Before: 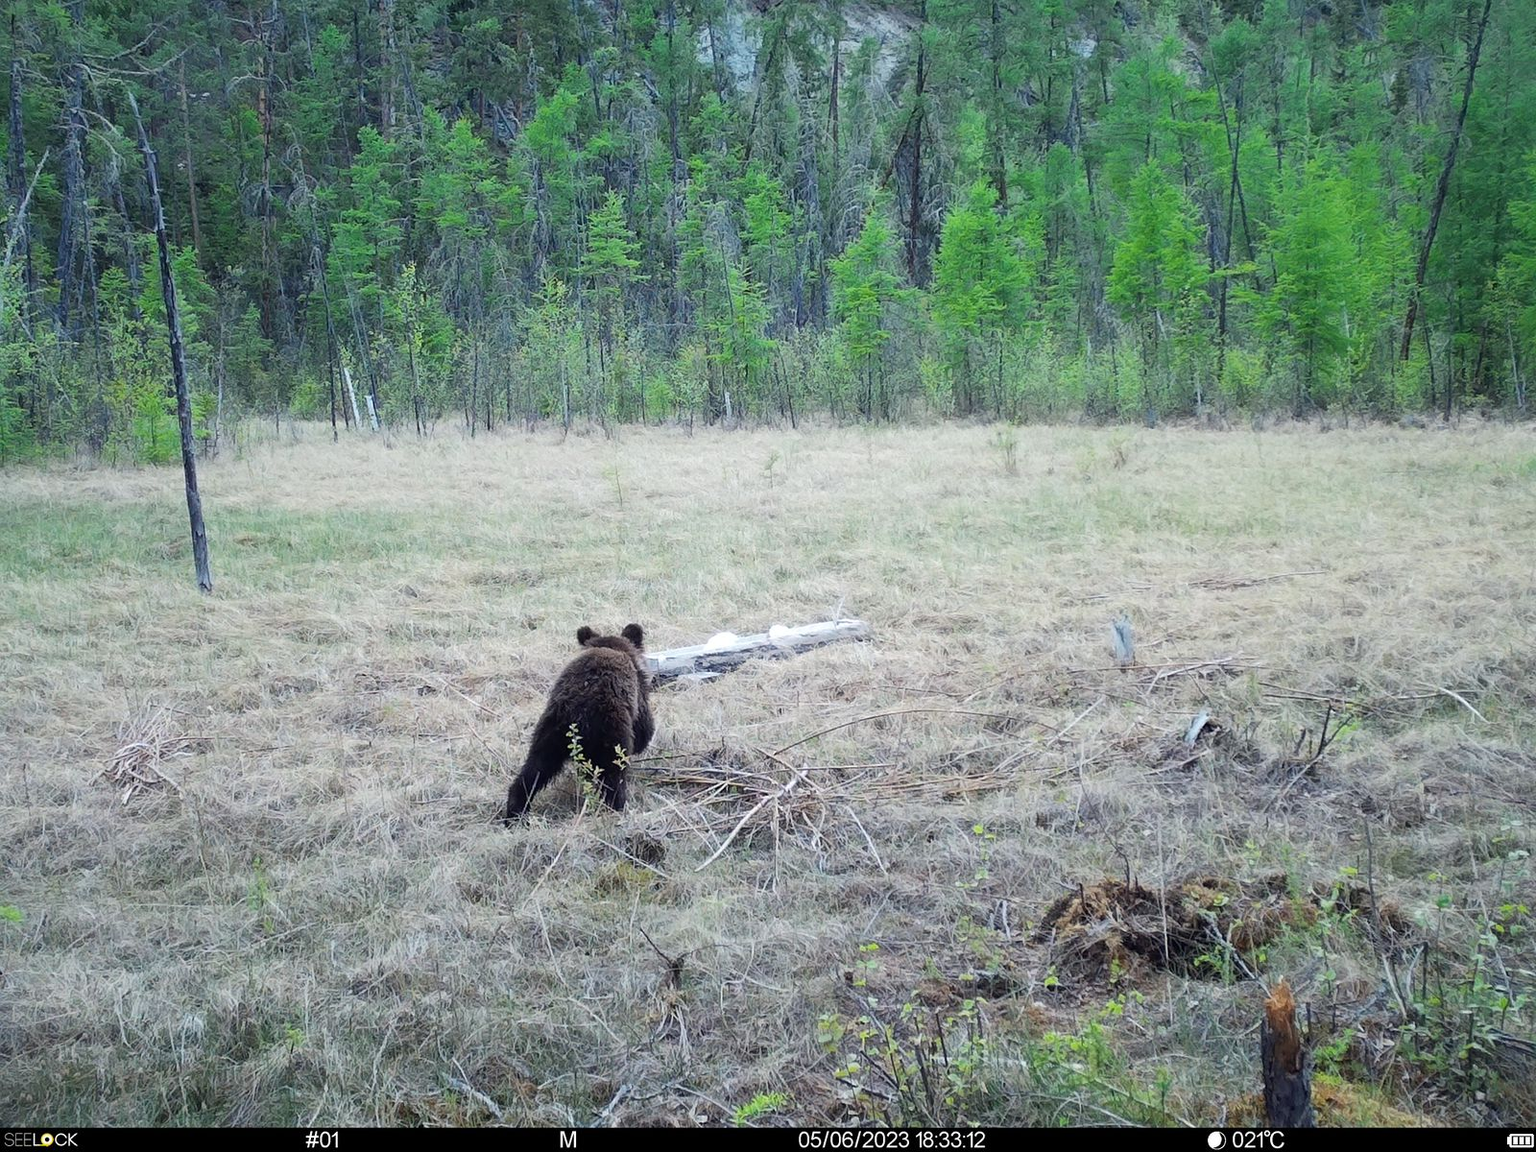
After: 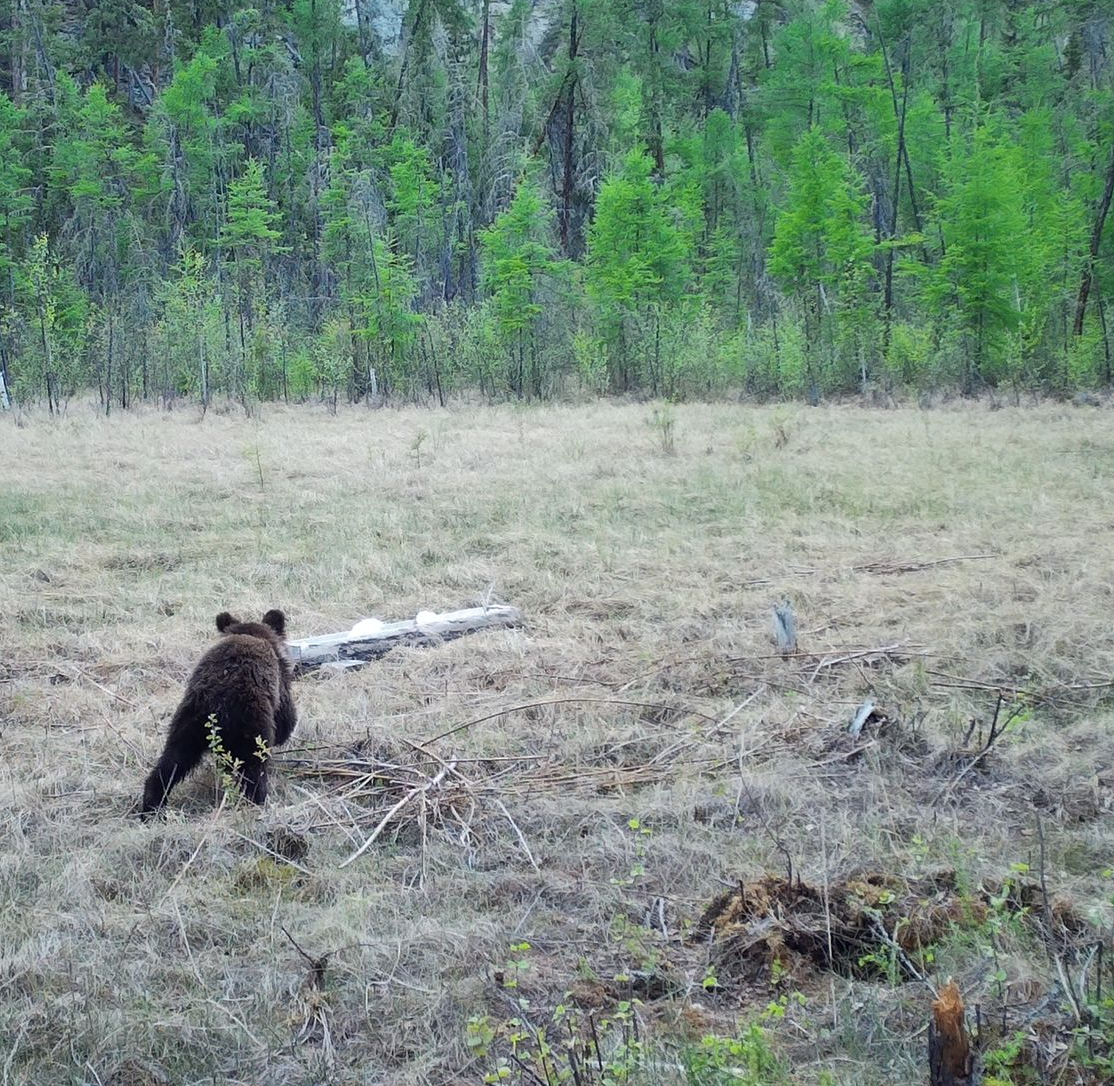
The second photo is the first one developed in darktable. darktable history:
crop and rotate: left 24.086%, top 3.398%, right 6.245%, bottom 6.058%
shadows and highlights: shadows 58.42, shadows color adjustment 99.14%, highlights color adjustment 0.351%, soften with gaussian
